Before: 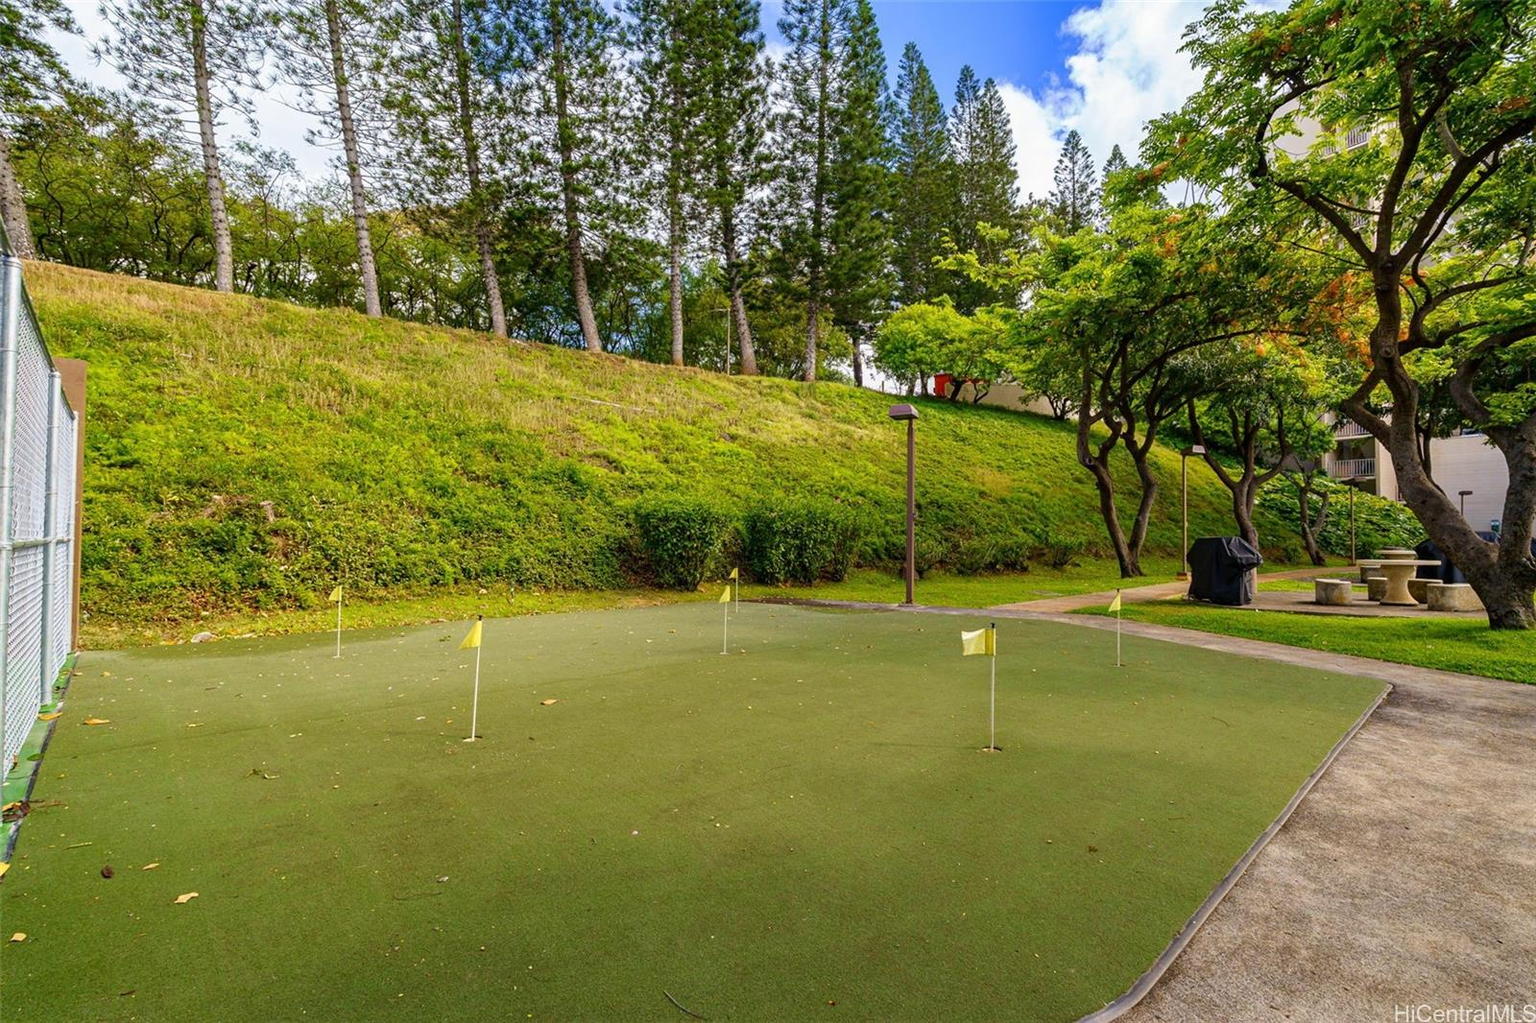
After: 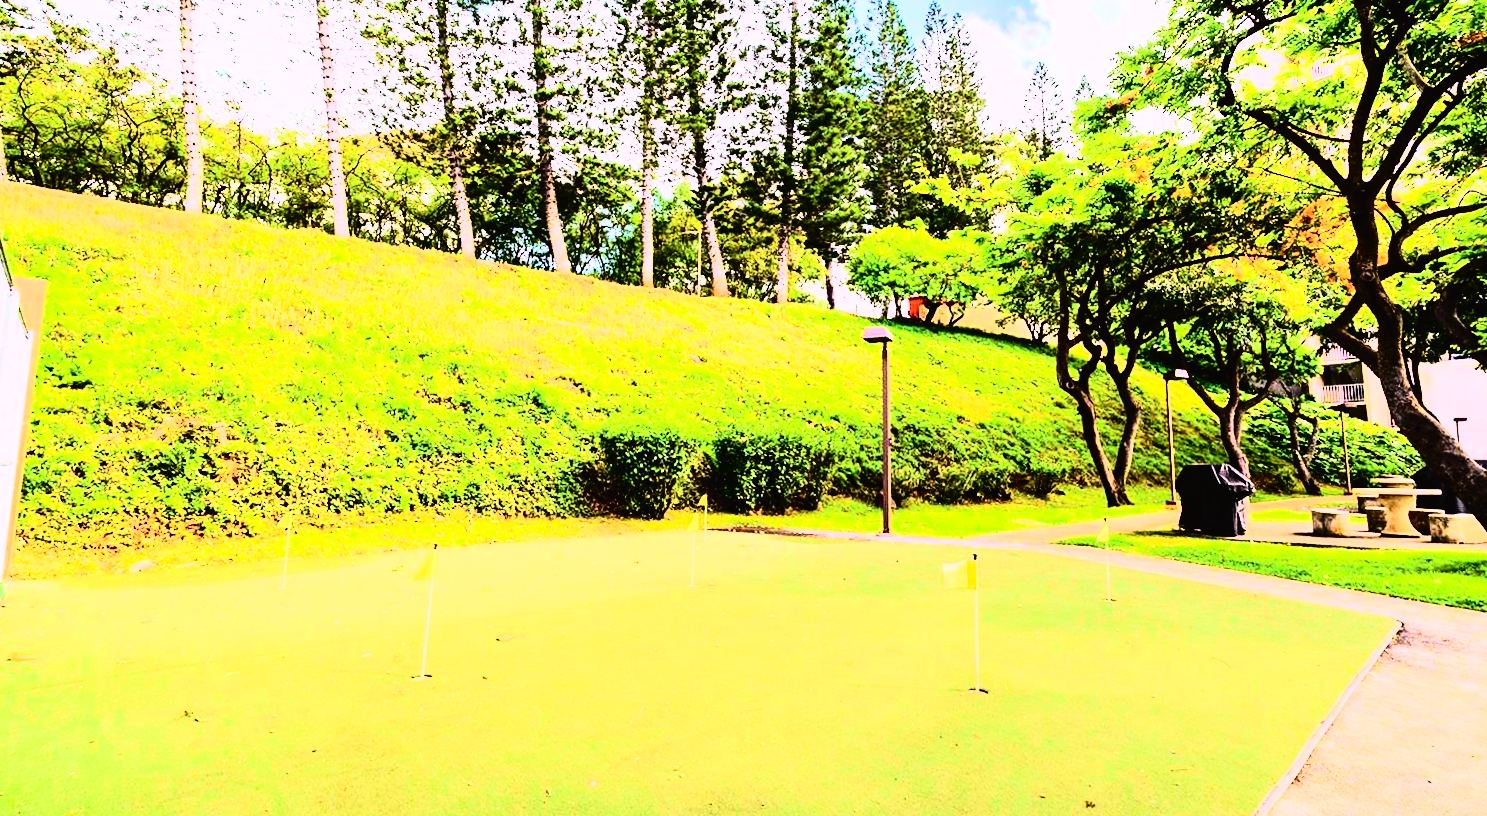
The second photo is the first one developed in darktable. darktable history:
crop: top 5.667%, bottom 17.637%
tone equalizer: -8 EV -0.75 EV, -7 EV -0.7 EV, -6 EV -0.6 EV, -5 EV -0.4 EV, -3 EV 0.4 EV, -2 EV 0.6 EV, -1 EV 0.7 EV, +0 EV 0.75 EV, edges refinement/feathering 500, mask exposure compensation -1.57 EV, preserve details no
tone curve: curves: ch0 [(0, 0.014) (0.17, 0.099) (0.392, 0.438) (0.725, 0.828) (0.872, 0.918) (1, 0.981)]; ch1 [(0, 0) (0.402, 0.36) (0.489, 0.491) (0.5, 0.503) (0.515, 0.52) (0.545, 0.572) (0.615, 0.662) (0.701, 0.725) (1, 1)]; ch2 [(0, 0) (0.42, 0.458) (0.485, 0.499) (0.503, 0.503) (0.531, 0.542) (0.561, 0.594) (0.644, 0.694) (0.717, 0.753) (1, 0.991)], color space Lab, independent channels
rgb curve: curves: ch0 [(0, 0) (0.21, 0.15) (0.24, 0.21) (0.5, 0.75) (0.75, 0.96) (0.89, 0.99) (1, 1)]; ch1 [(0, 0.02) (0.21, 0.13) (0.25, 0.2) (0.5, 0.67) (0.75, 0.9) (0.89, 0.97) (1, 1)]; ch2 [(0, 0.02) (0.21, 0.13) (0.25, 0.2) (0.5, 0.67) (0.75, 0.9) (0.89, 0.97) (1, 1)], compensate middle gray true
white balance: red 1.05, blue 1.072
rotate and perspective: rotation 0.215°, lens shift (vertical) -0.139, crop left 0.069, crop right 0.939, crop top 0.002, crop bottom 0.996
exposure: black level correction 0, exposure 0.5 EV, compensate exposure bias true, compensate highlight preservation false
